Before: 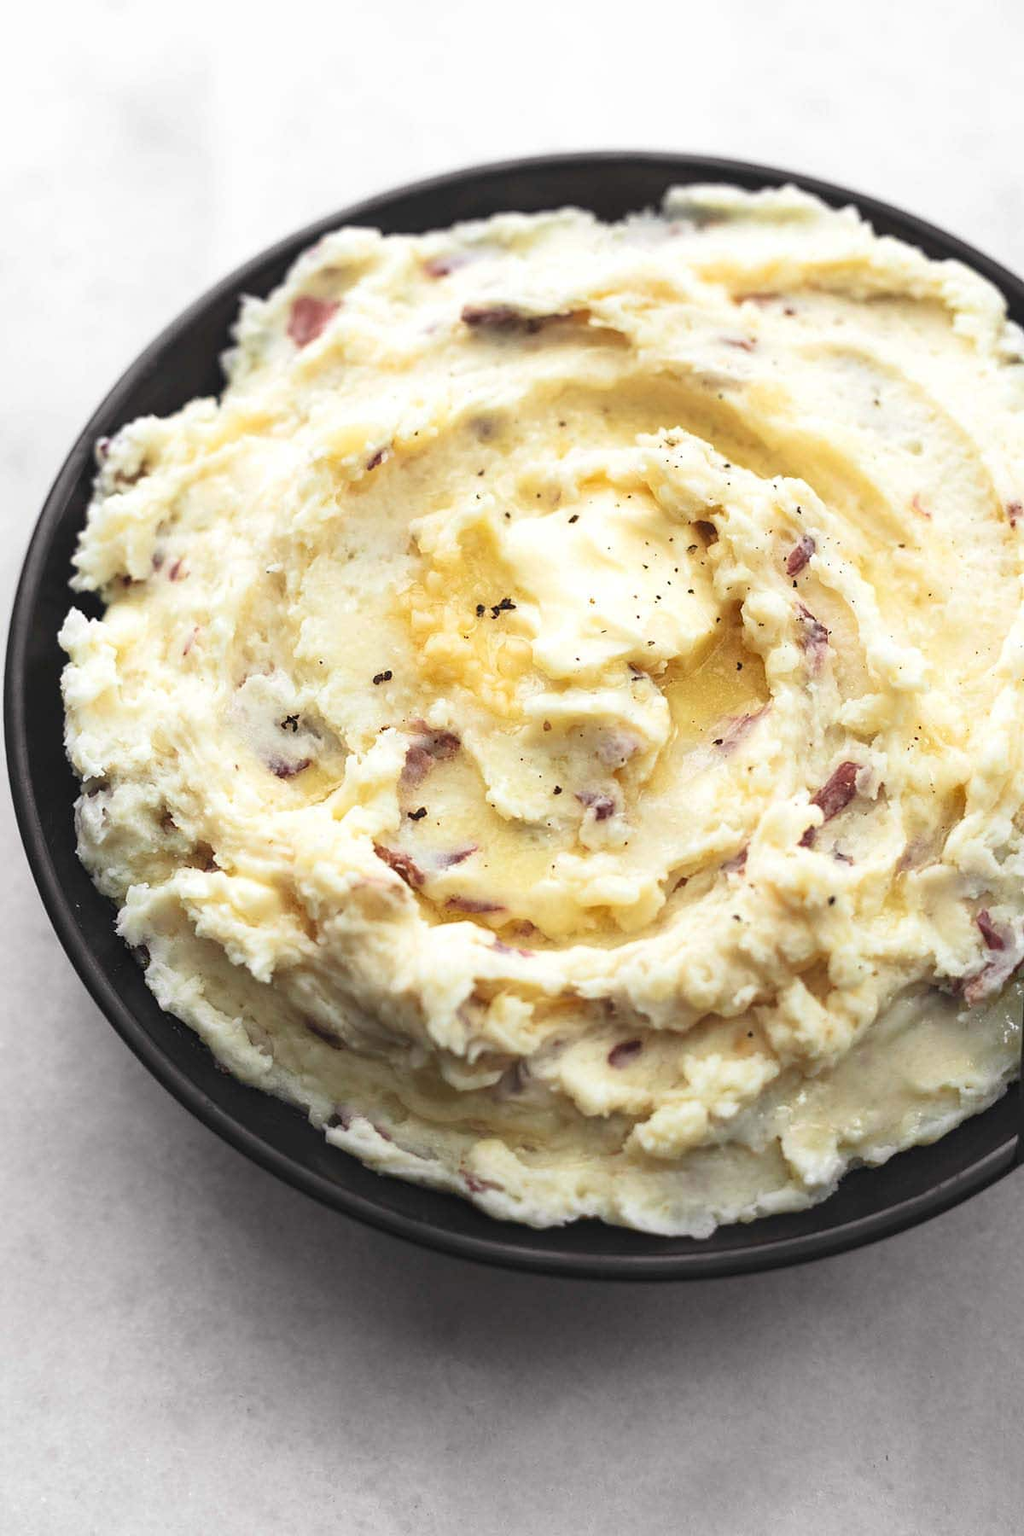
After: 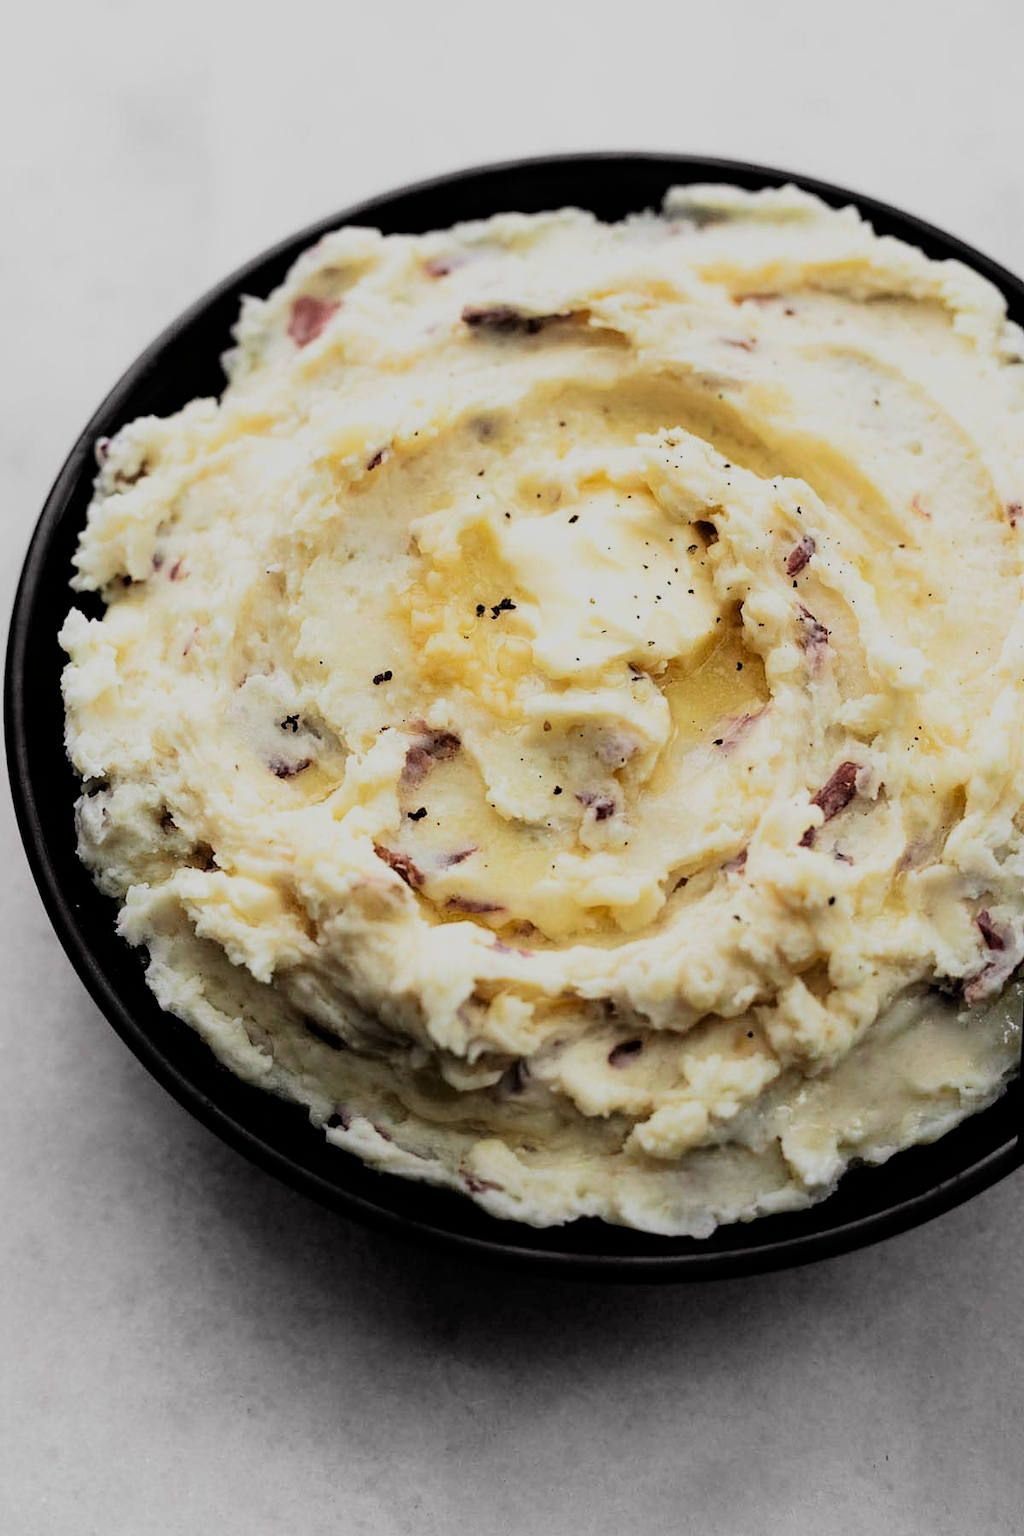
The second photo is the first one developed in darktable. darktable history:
exposure: black level correction 0.011, exposure -0.48 EV, compensate exposure bias true, compensate highlight preservation false
filmic rgb: black relative exposure -5.04 EV, white relative exposure 3.97 EV, hardness 2.9, contrast 1.298, highlights saturation mix -10.48%
